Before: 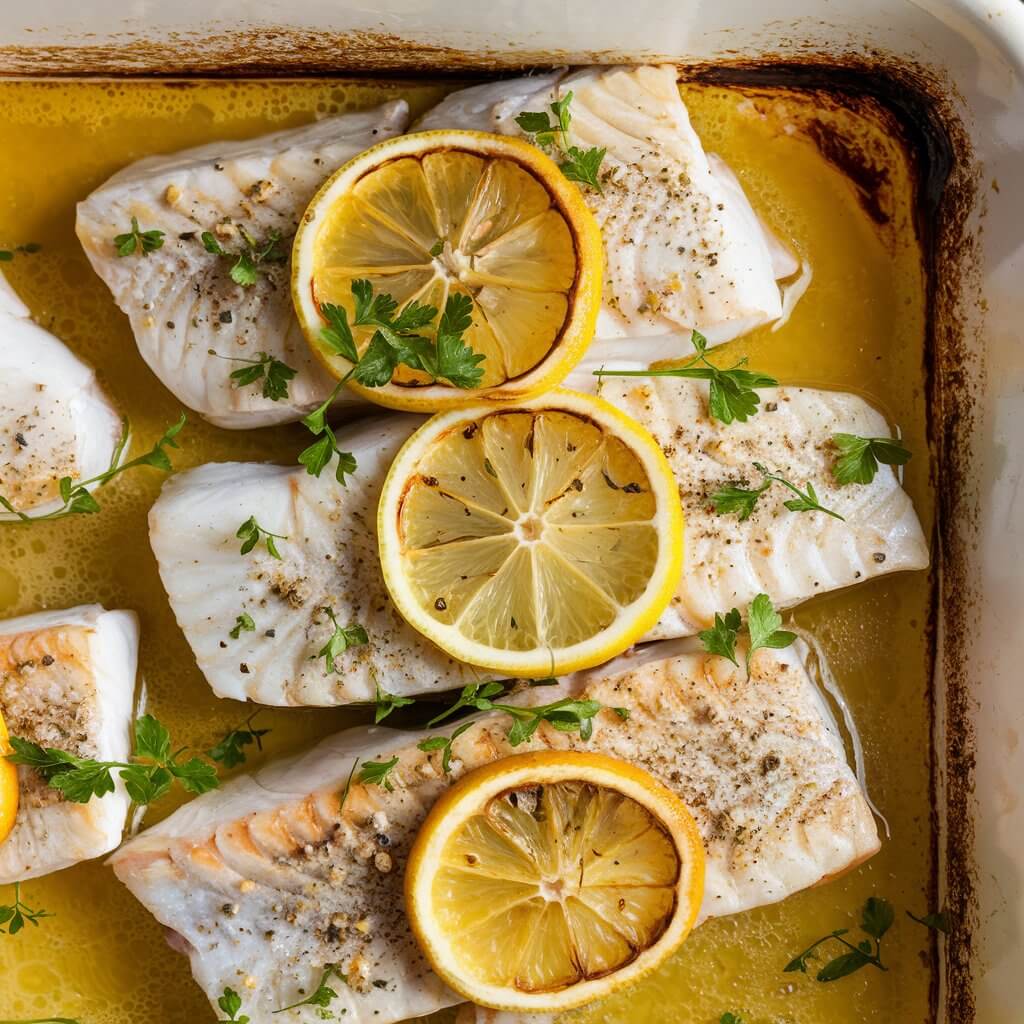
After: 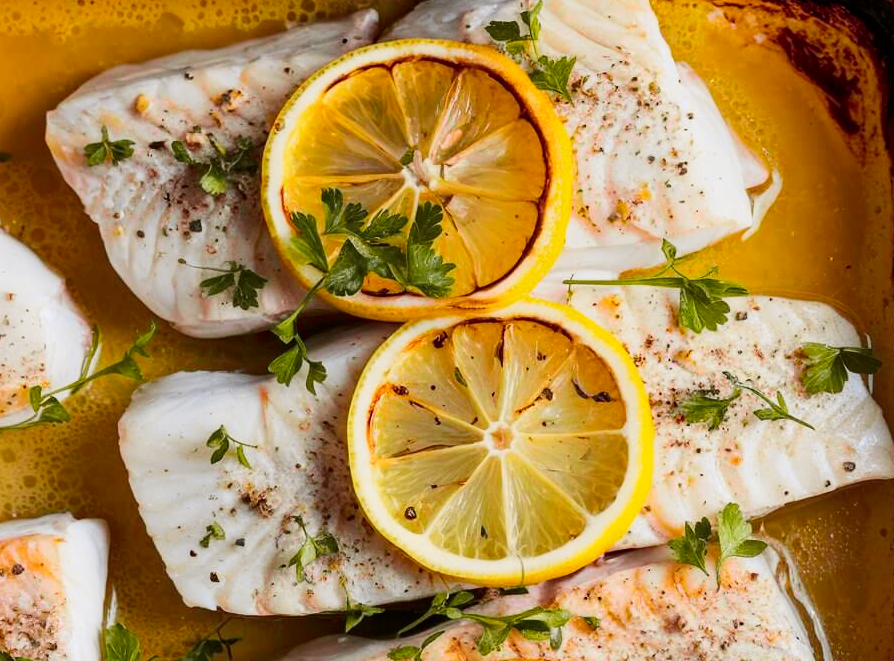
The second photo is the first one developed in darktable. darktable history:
crop: left 3.015%, top 8.969%, right 9.647%, bottom 26.457%
tone curve: curves: ch0 [(0, 0) (0.087, 0.054) (0.281, 0.245) (0.506, 0.526) (0.8, 0.824) (0.994, 0.955)]; ch1 [(0, 0) (0.27, 0.195) (0.406, 0.435) (0.452, 0.474) (0.495, 0.5) (0.514, 0.508) (0.537, 0.556) (0.654, 0.689) (1, 1)]; ch2 [(0, 0) (0.269, 0.299) (0.459, 0.441) (0.498, 0.499) (0.523, 0.52) (0.551, 0.549) (0.633, 0.625) (0.659, 0.681) (0.718, 0.764) (1, 1)], color space Lab, independent channels, preserve colors none
